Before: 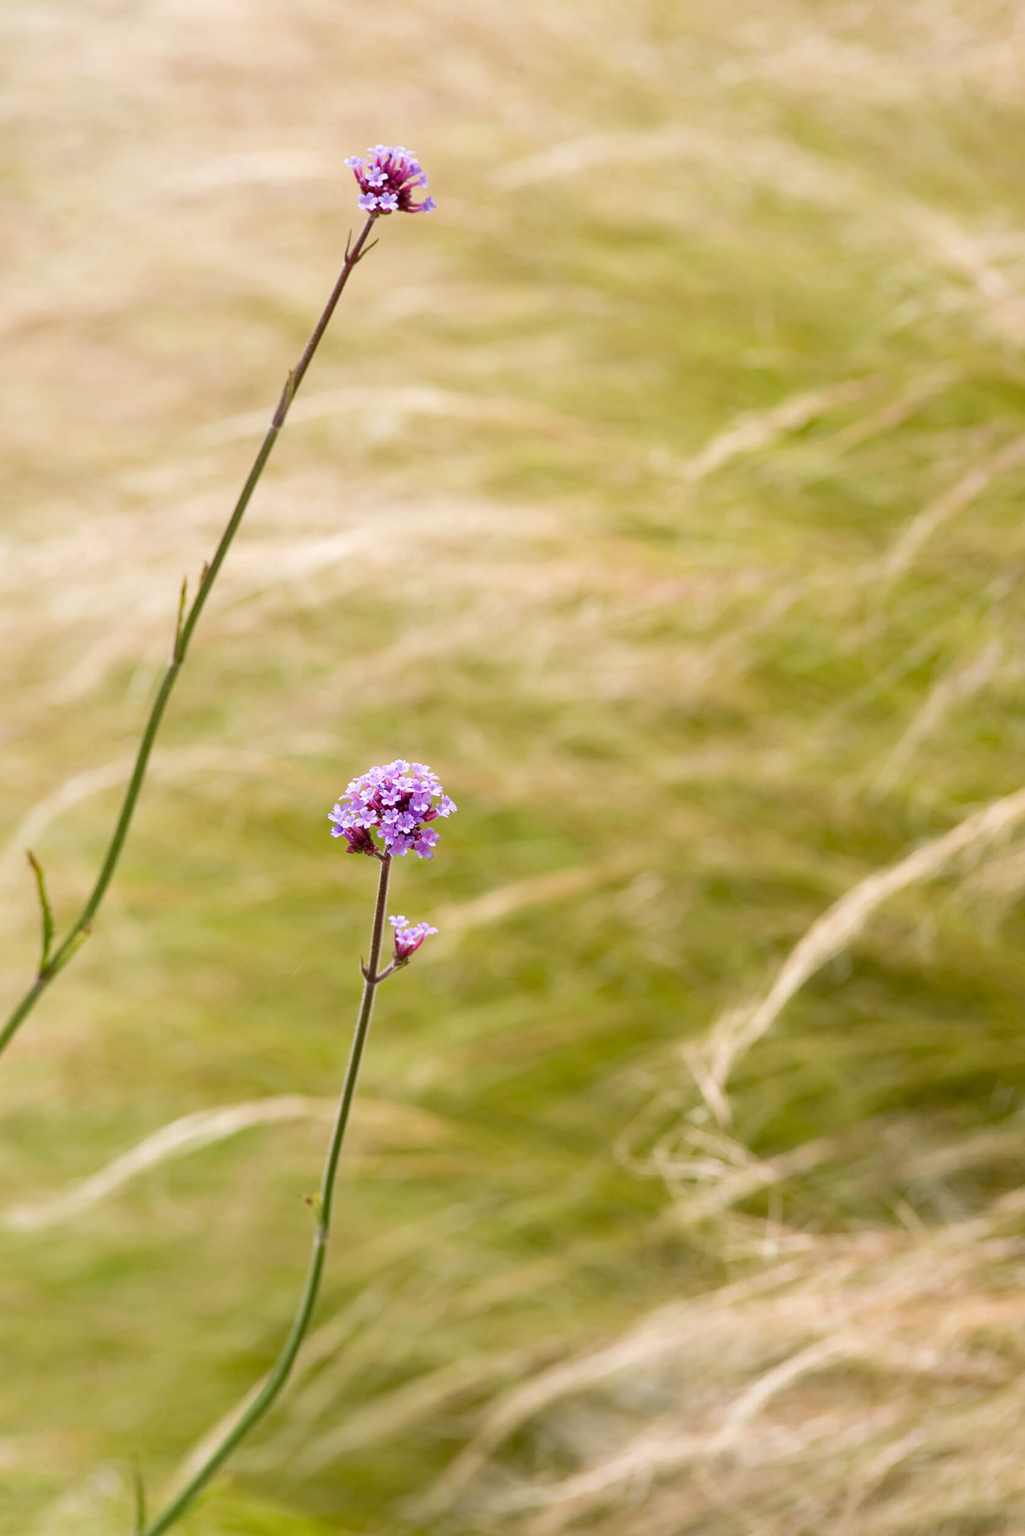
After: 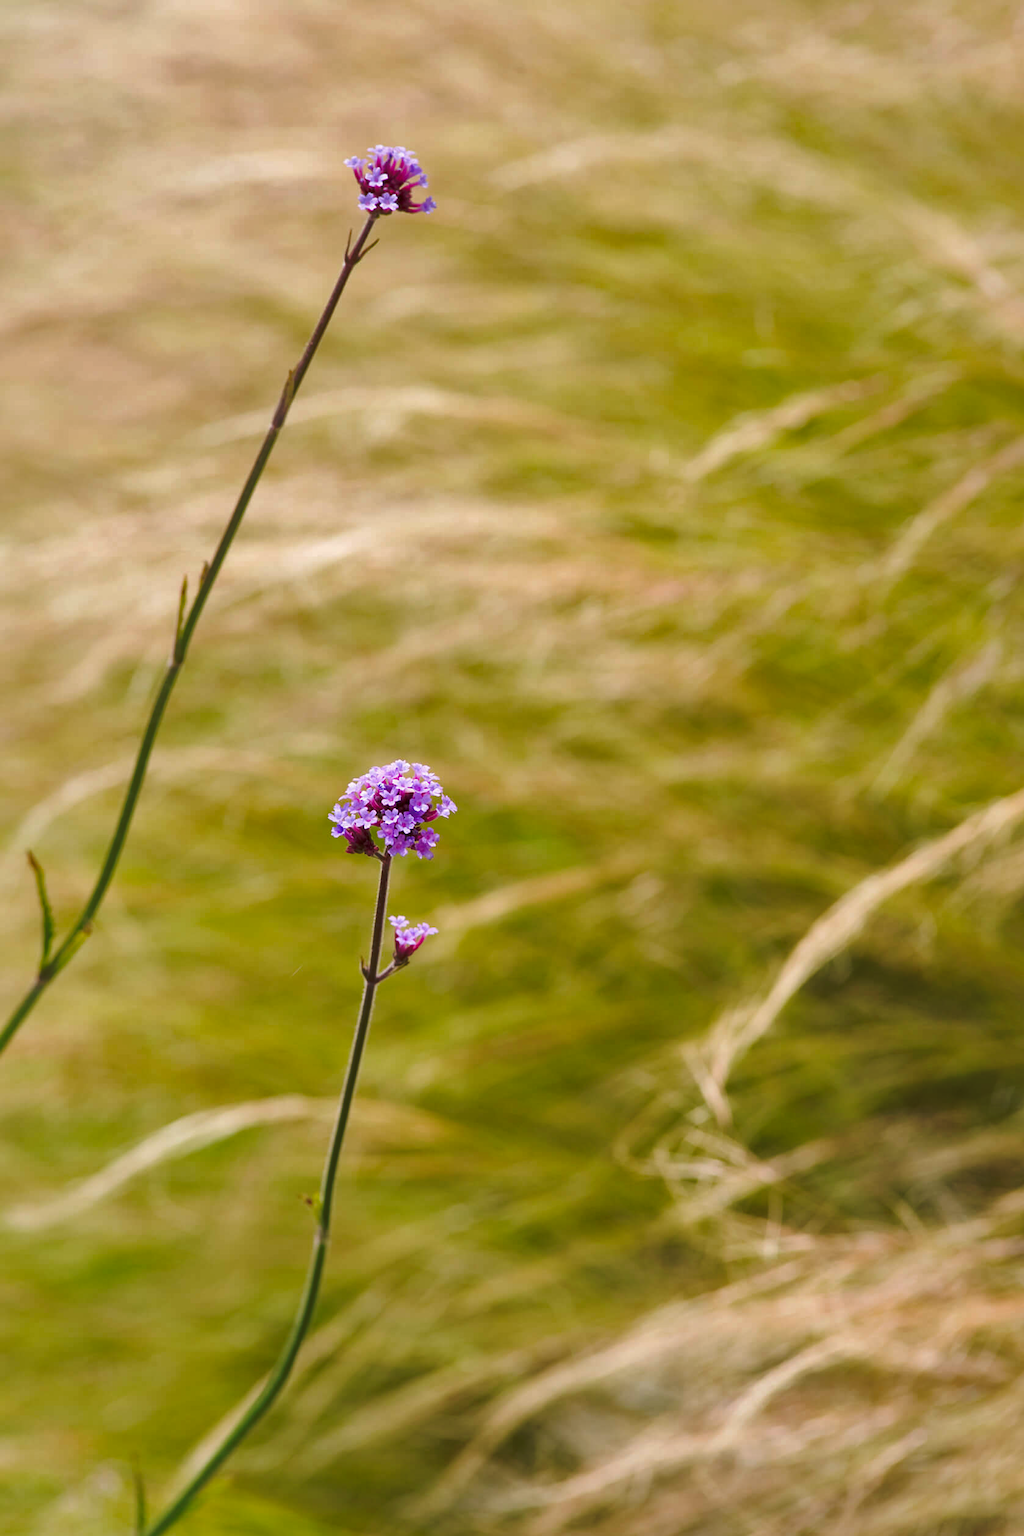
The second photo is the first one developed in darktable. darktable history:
shadows and highlights: on, module defaults
tone curve: curves: ch0 [(0, 0) (0.003, 0.002) (0.011, 0.007) (0.025, 0.015) (0.044, 0.026) (0.069, 0.041) (0.1, 0.059) (0.136, 0.08) (0.177, 0.105) (0.224, 0.132) (0.277, 0.163) (0.335, 0.198) (0.399, 0.253) (0.468, 0.341) (0.543, 0.435) (0.623, 0.532) (0.709, 0.635) (0.801, 0.745) (0.898, 0.873) (1, 1)], preserve colors none
